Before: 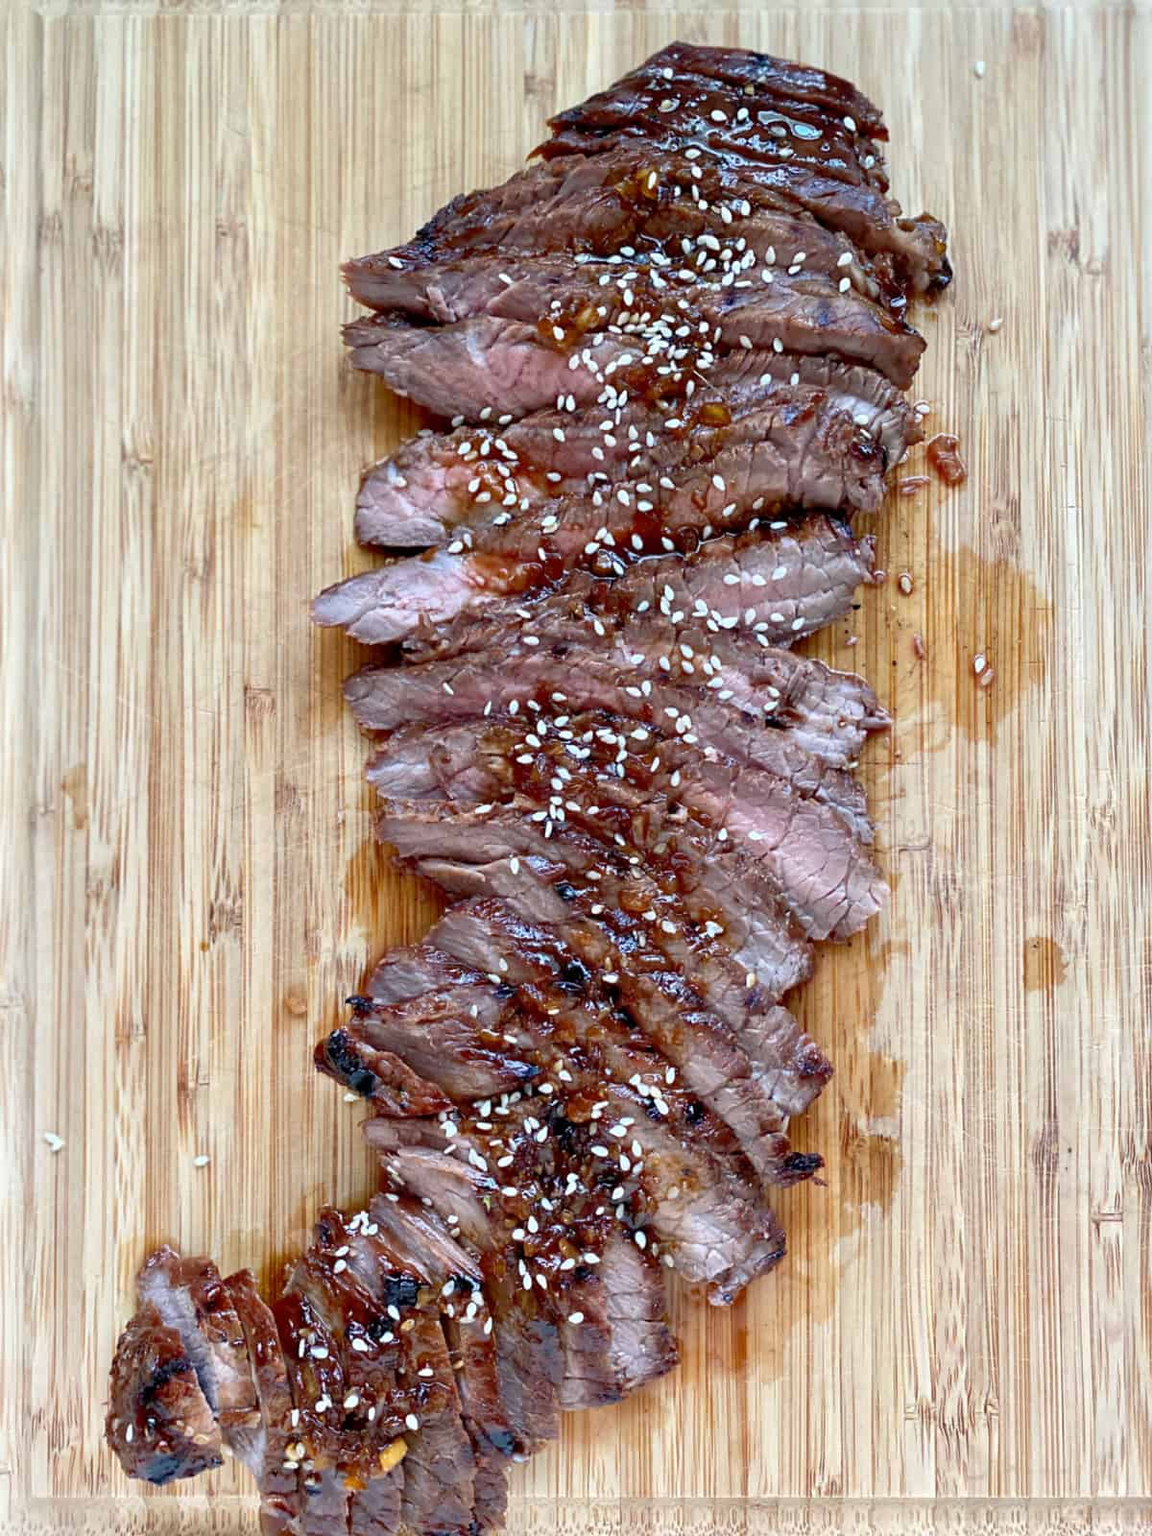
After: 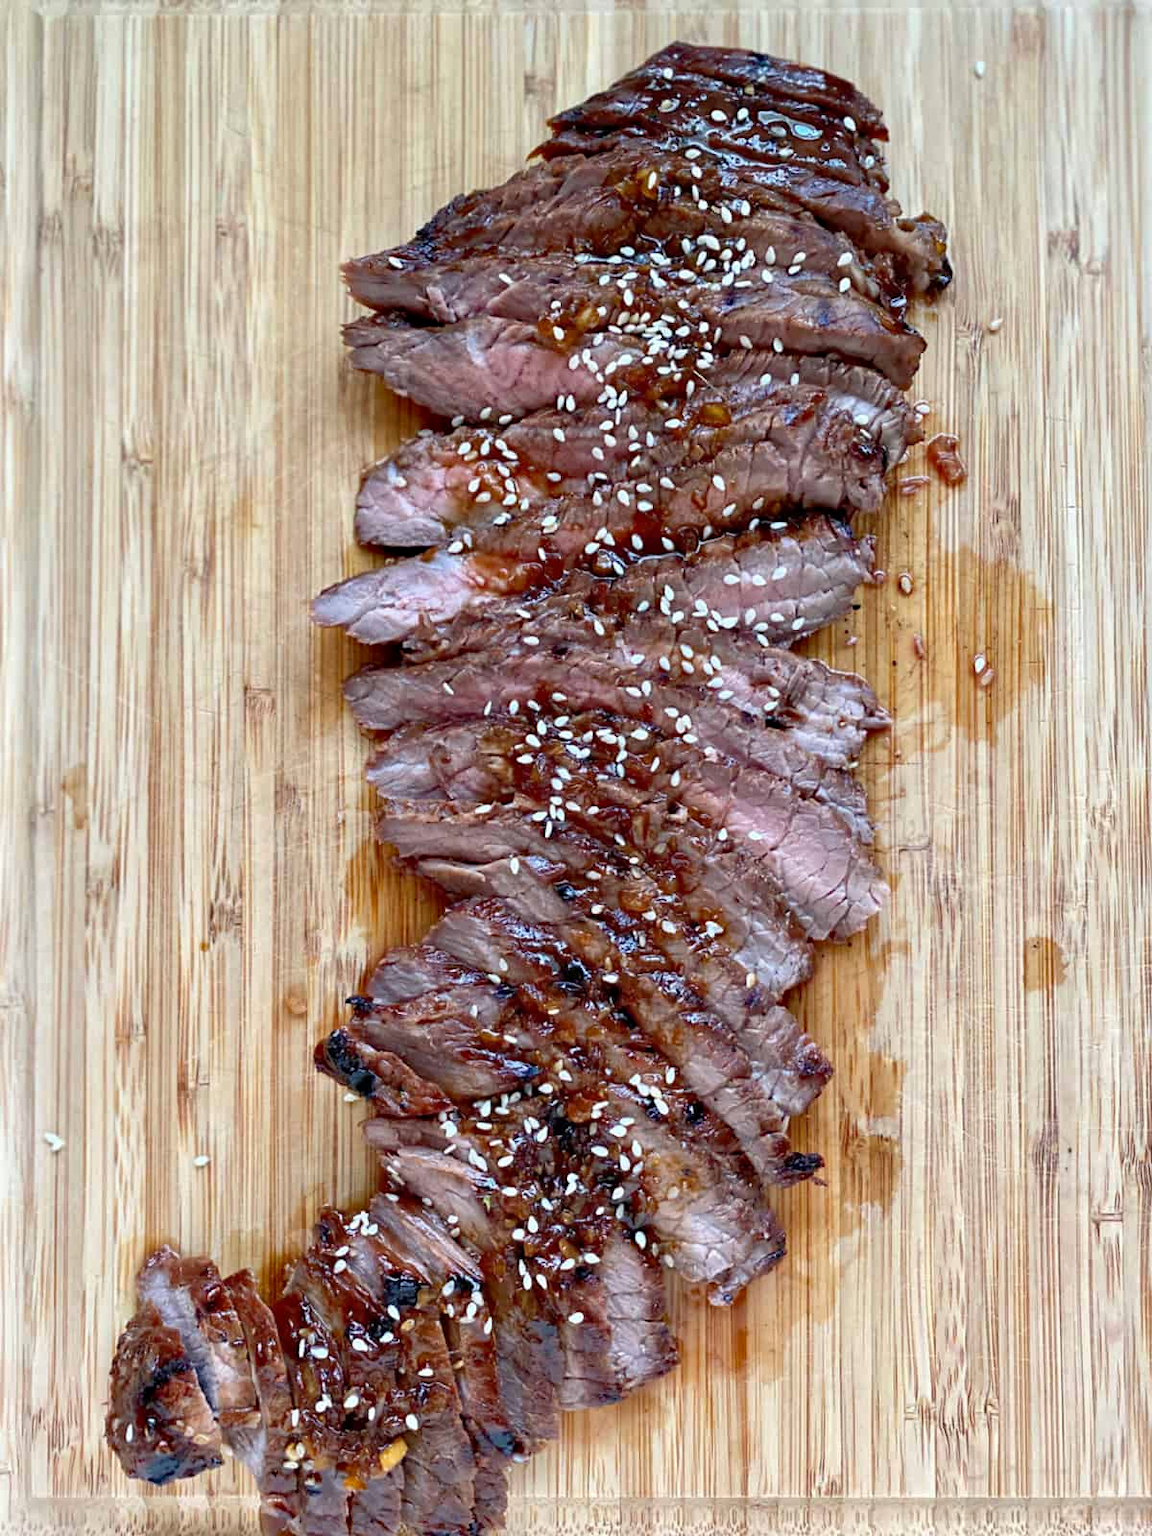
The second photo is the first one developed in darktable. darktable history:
haze removal: strength 0.125, distance 0.243, compatibility mode true, adaptive false
